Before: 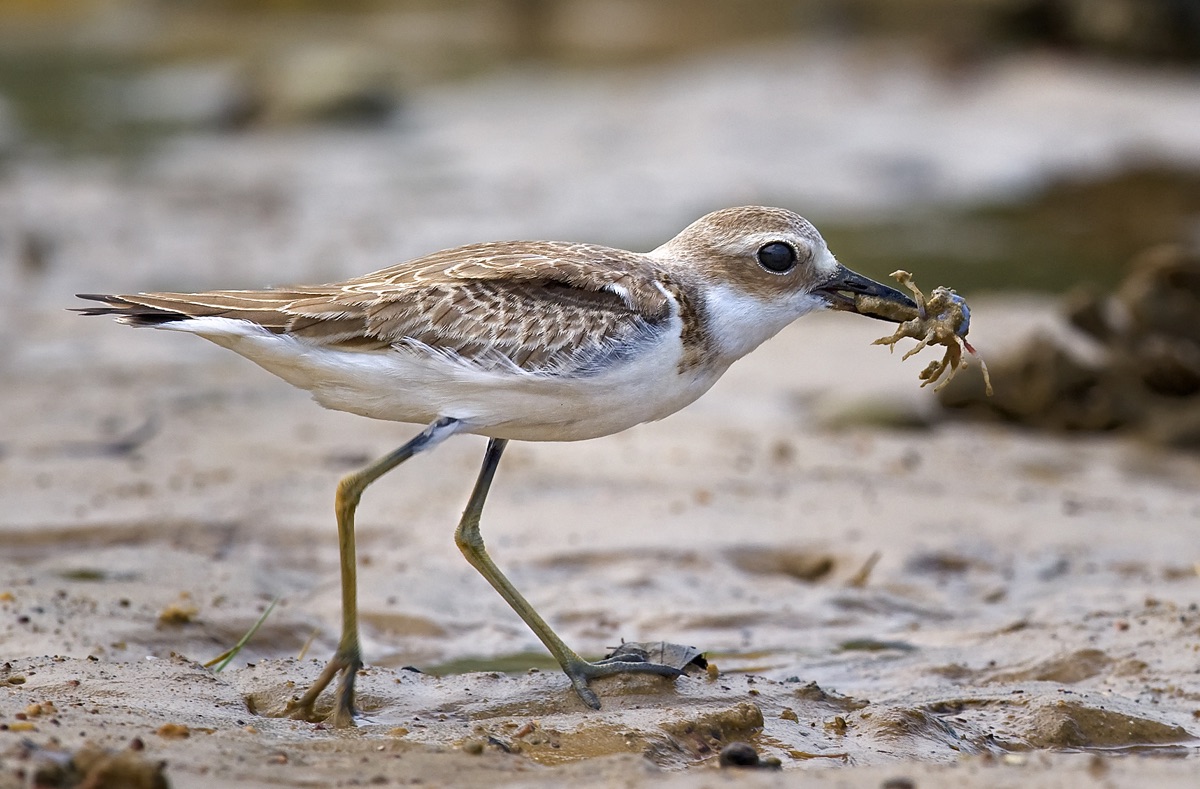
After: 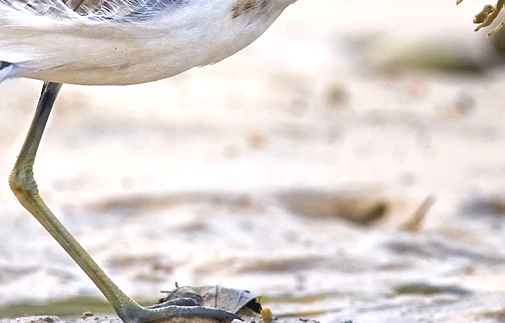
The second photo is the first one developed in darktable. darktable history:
exposure: black level correction 0, exposure 0.9 EV, compensate highlight preservation false
contrast brightness saturation: contrast -0.1, saturation -0.1
crop: left 37.221%, top 45.169%, right 20.63%, bottom 13.777%
